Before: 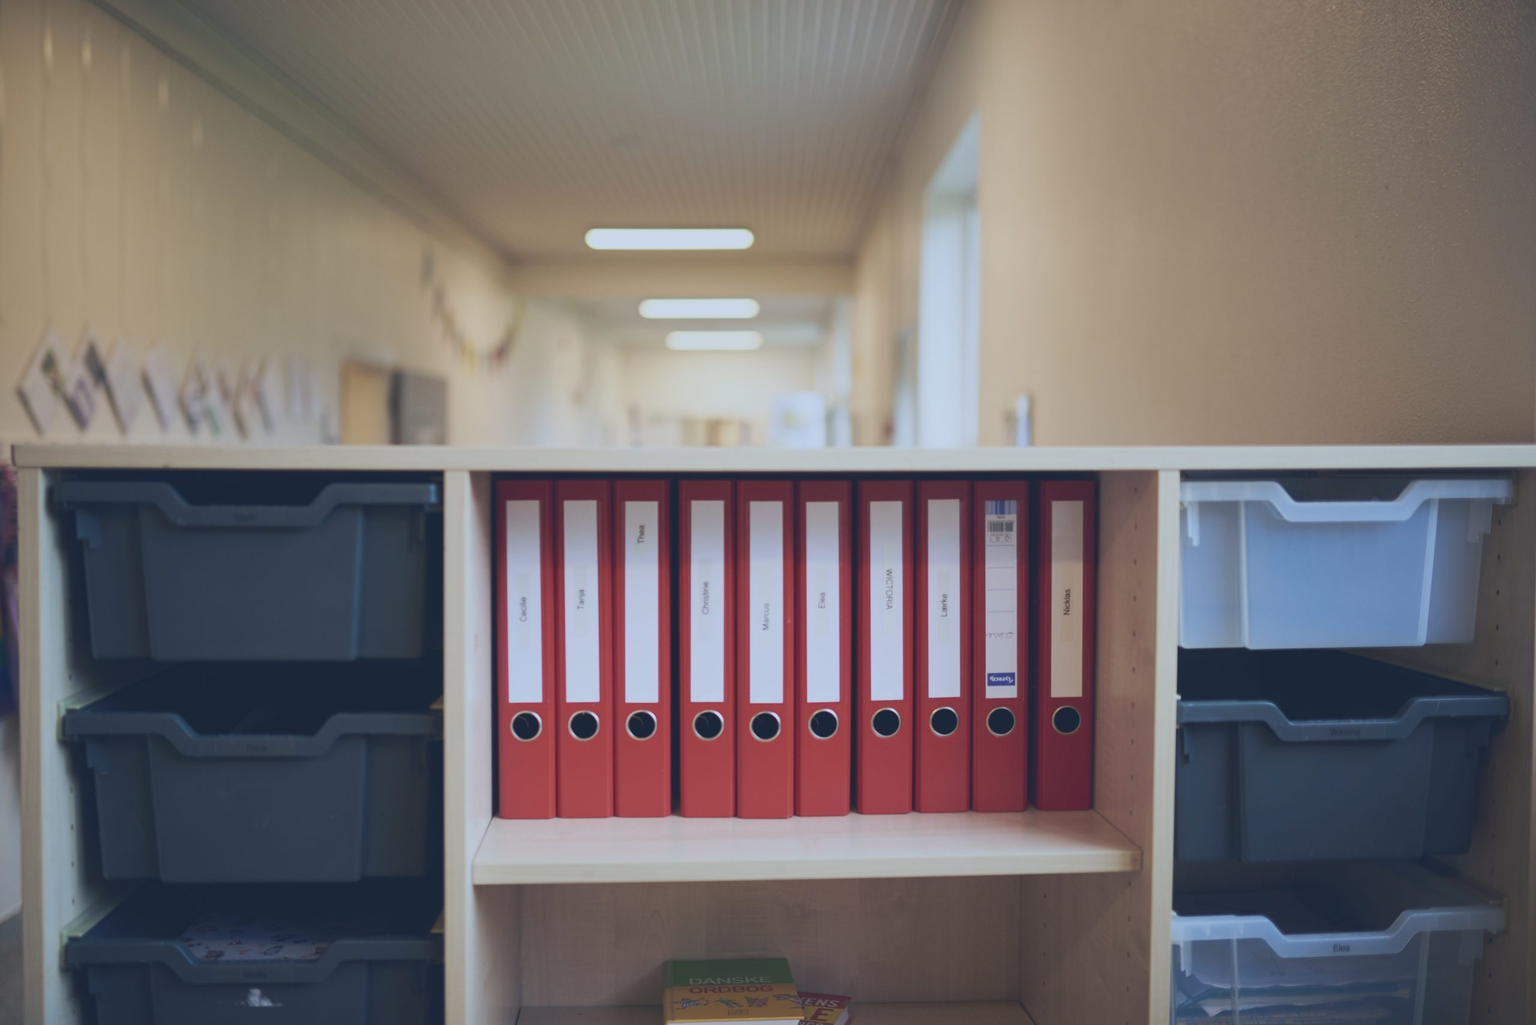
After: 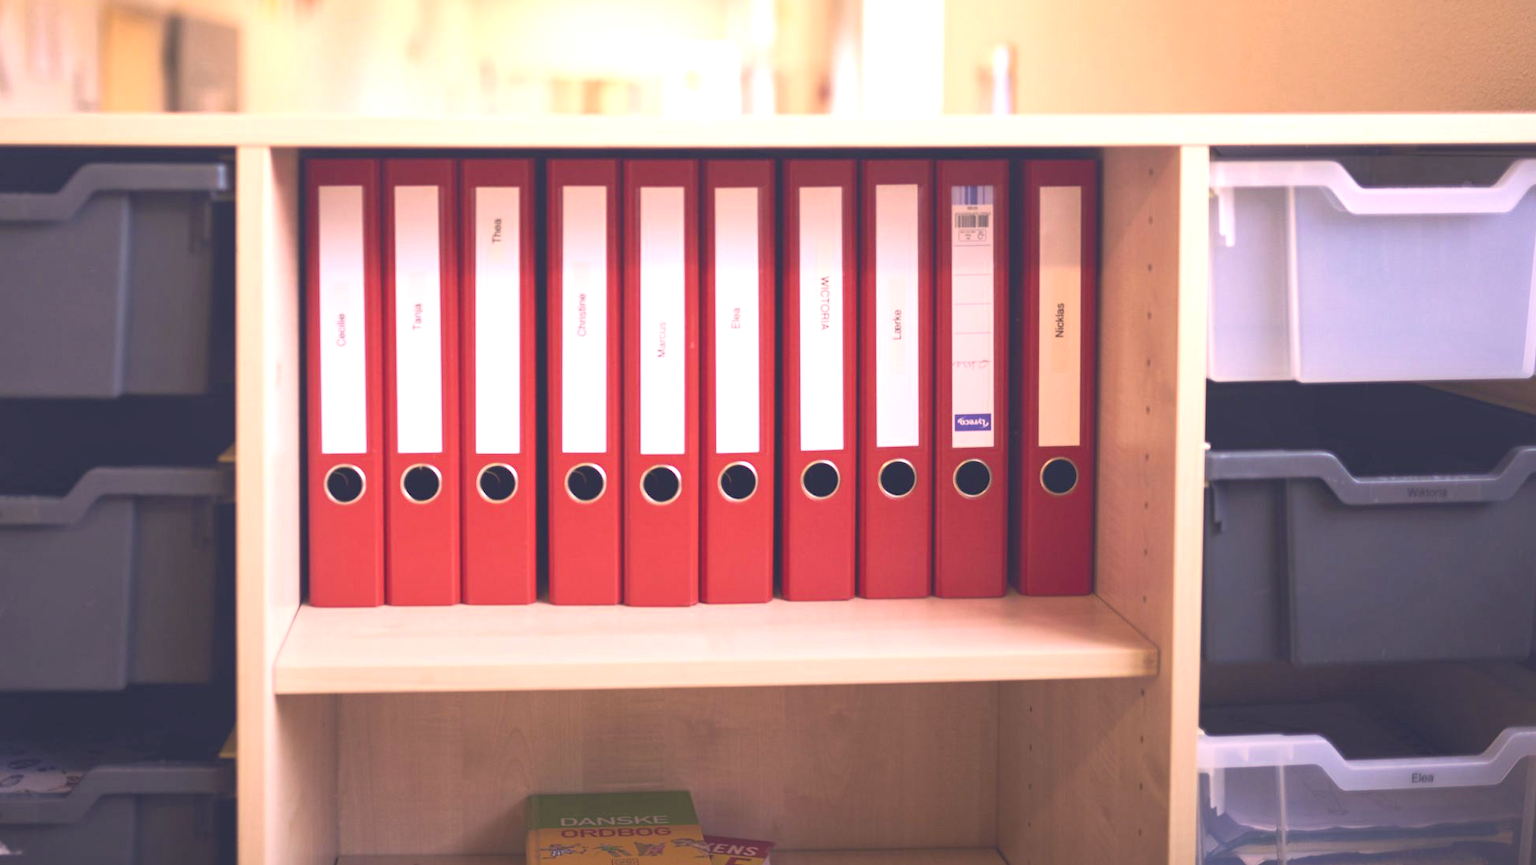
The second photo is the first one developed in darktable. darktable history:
crop and rotate: left 17.299%, top 35.115%, right 7.015%, bottom 1.024%
exposure: black level correction 0, exposure 1.2 EV, compensate exposure bias true, compensate highlight preservation false
local contrast: mode bilateral grid, contrast 20, coarseness 50, detail 120%, midtone range 0.2
white balance: red 1, blue 1
graduated density: rotation -180°, offset 27.42
color correction: highlights a* 21.16, highlights b* 19.61
tone equalizer: on, module defaults
